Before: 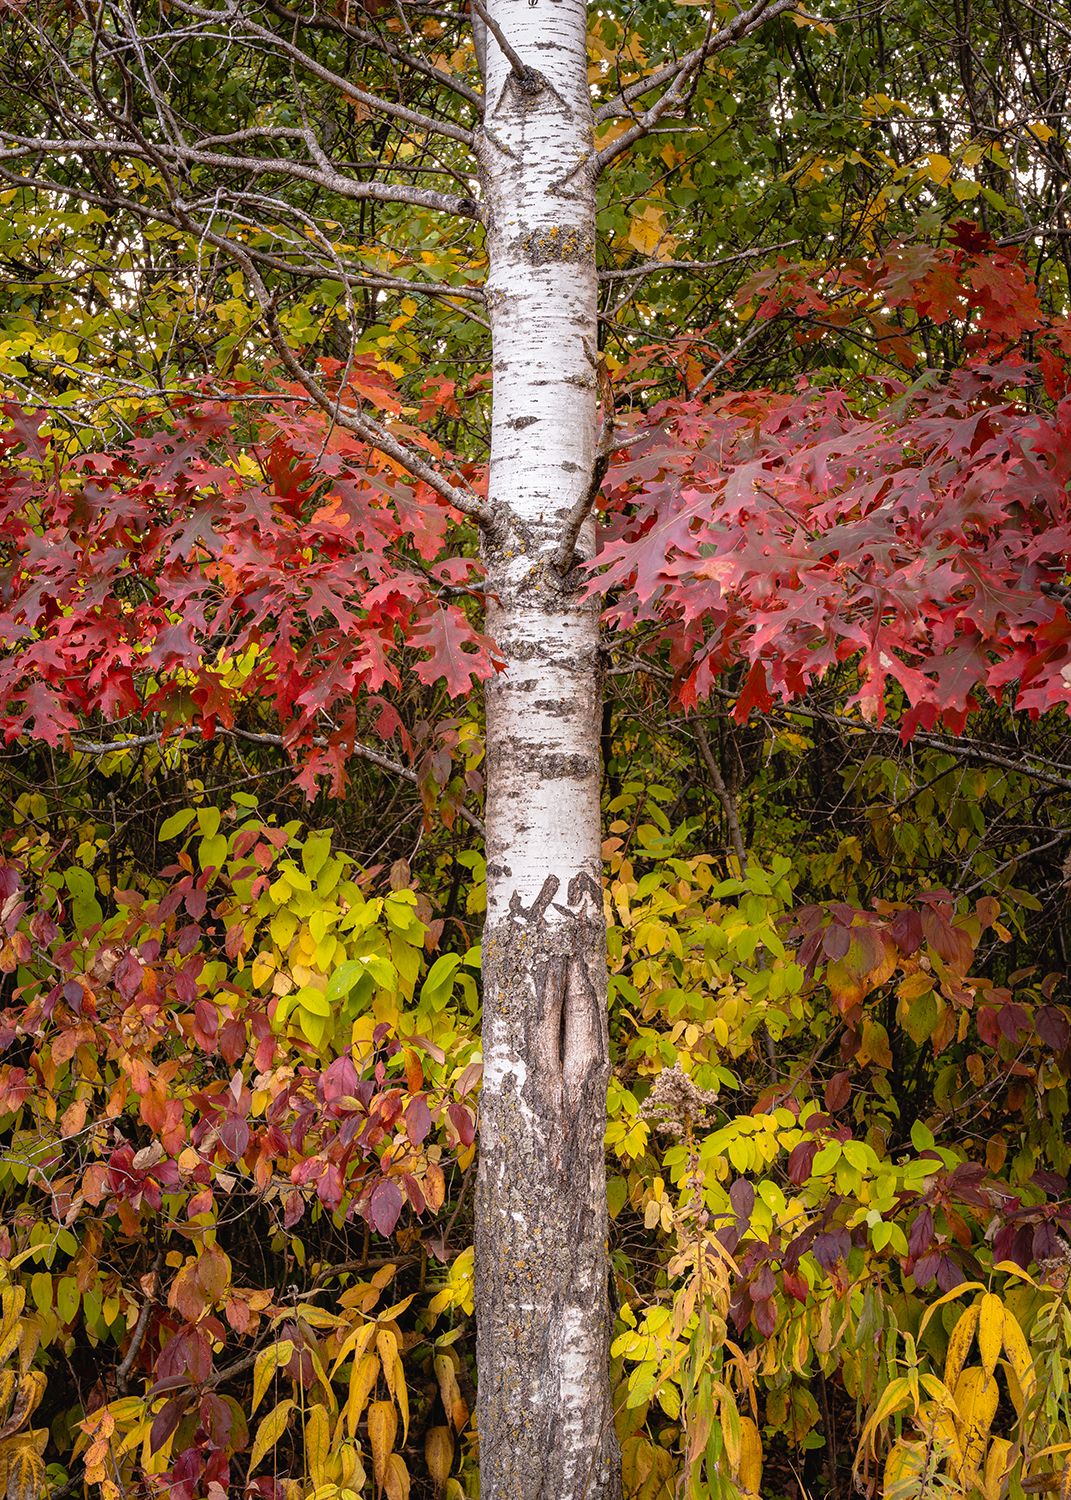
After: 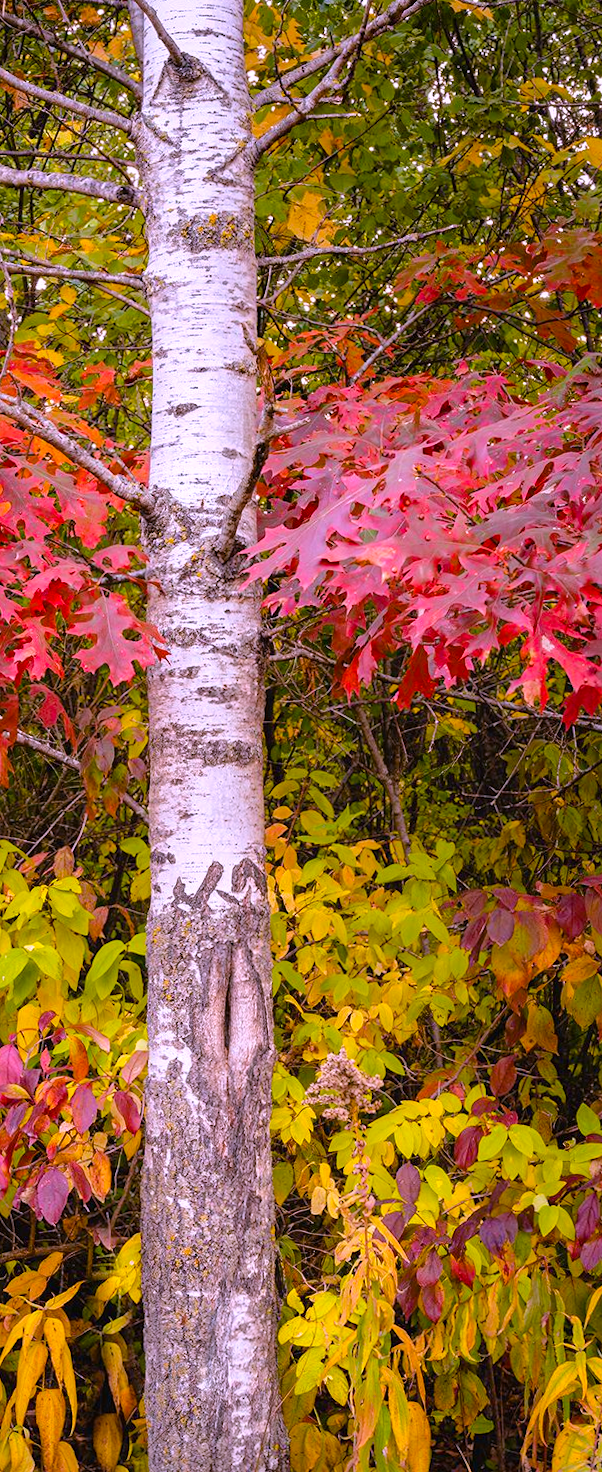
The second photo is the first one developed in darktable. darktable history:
color balance rgb: perceptual saturation grading › global saturation 25%, perceptual brilliance grading › mid-tones 10%, perceptual brilliance grading › shadows 15%, global vibrance 20%
crop: left 31.458%, top 0%, right 11.876%
rotate and perspective: rotation -0.45°, automatic cropping original format, crop left 0.008, crop right 0.992, crop top 0.012, crop bottom 0.988
white balance: red 1.042, blue 1.17
